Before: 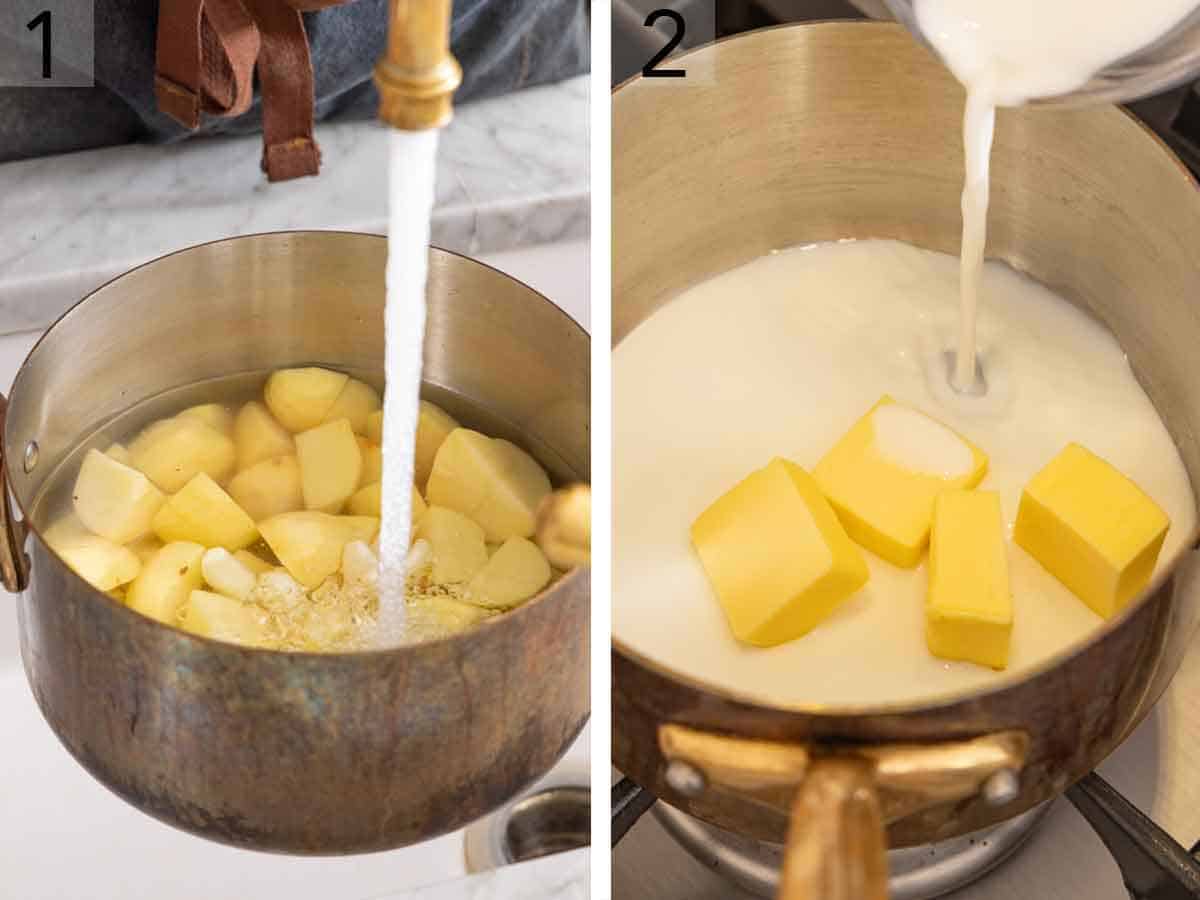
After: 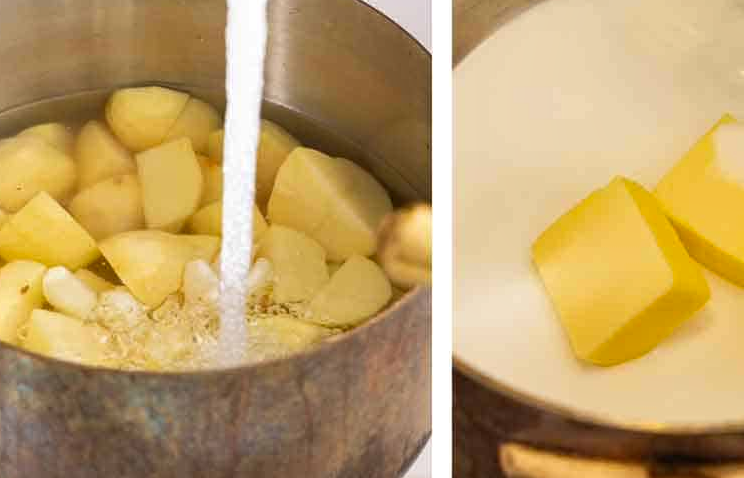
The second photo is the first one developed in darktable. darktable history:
shadows and highlights: shadows 12, white point adjustment 1.2, soften with gaussian
crop: left 13.312%, top 31.28%, right 24.627%, bottom 15.582%
